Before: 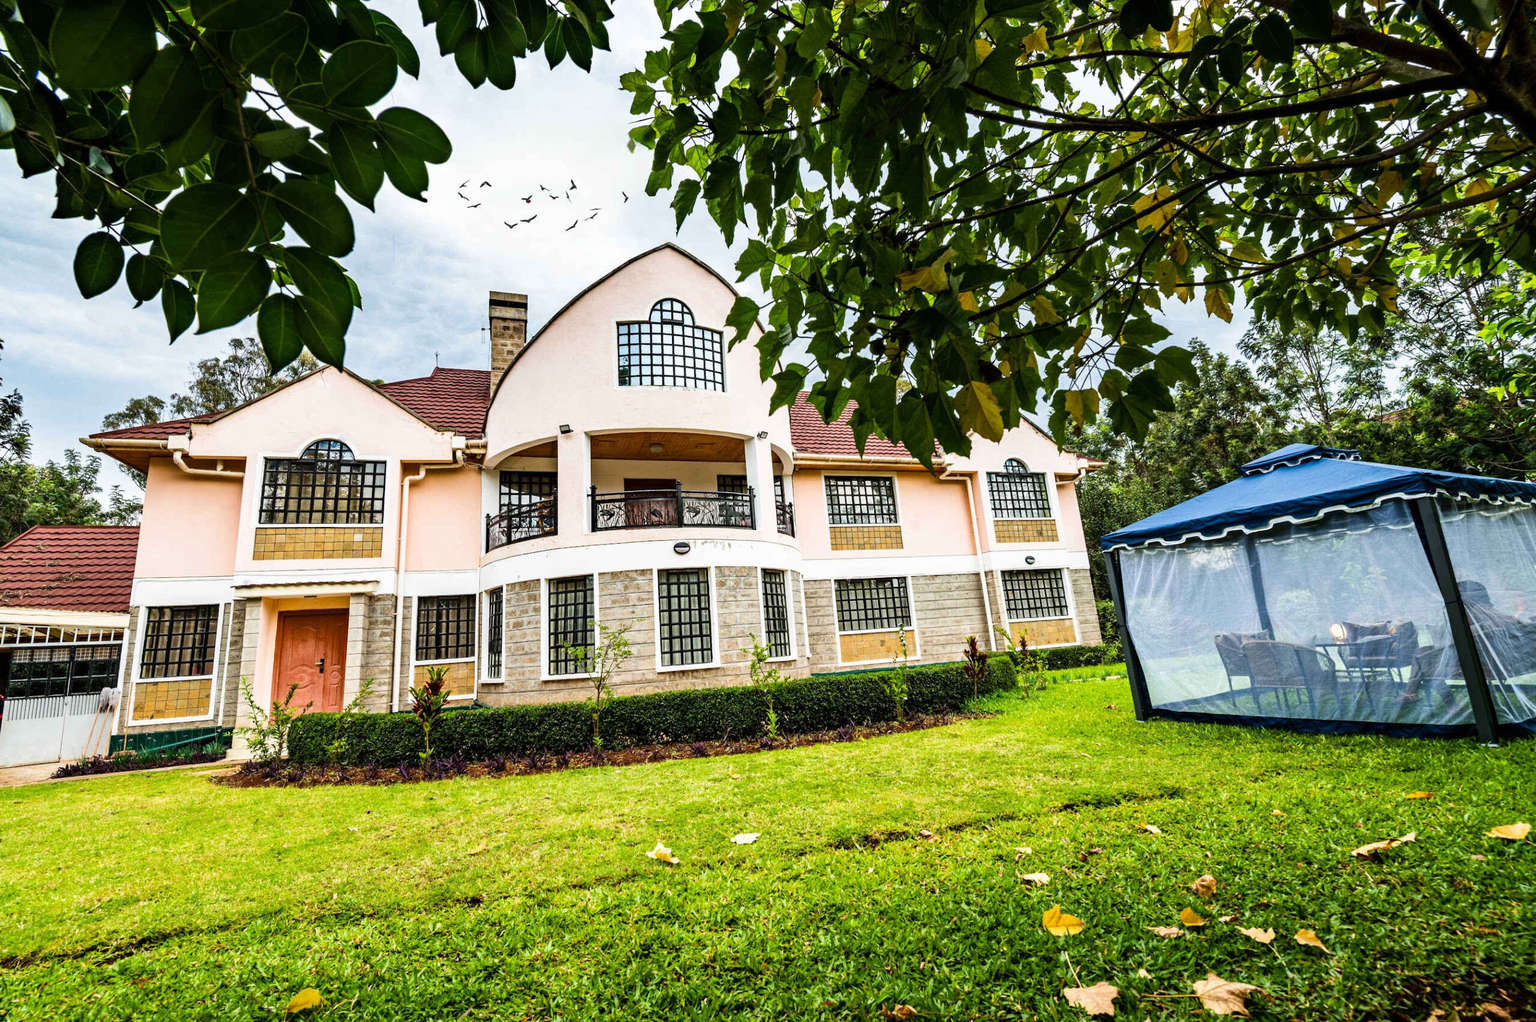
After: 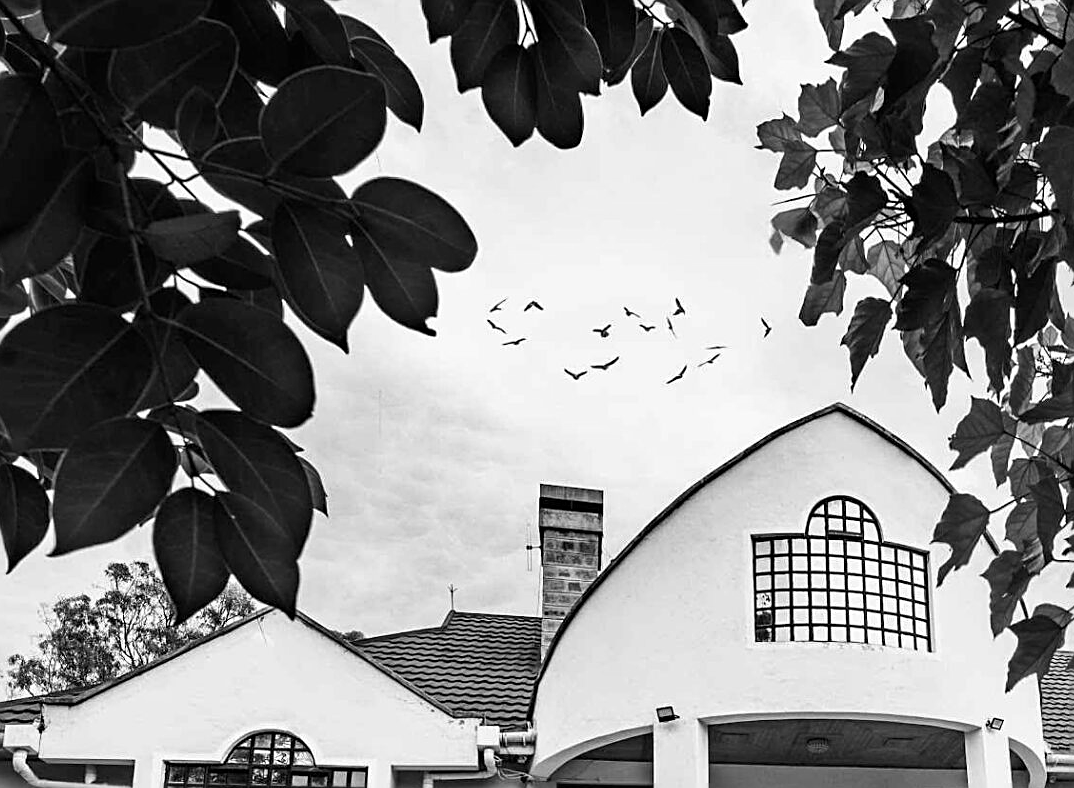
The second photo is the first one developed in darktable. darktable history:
color calibration: output gray [0.267, 0.423, 0.267, 0], illuminant same as pipeline (D50), adaptation none (bypass)
white balance: red 0.986, blue 1.01
crop and rotate: left 10.817%, top 0.062%, right 47.194%, bottom 53.626%
sharpen: on, module defaults
